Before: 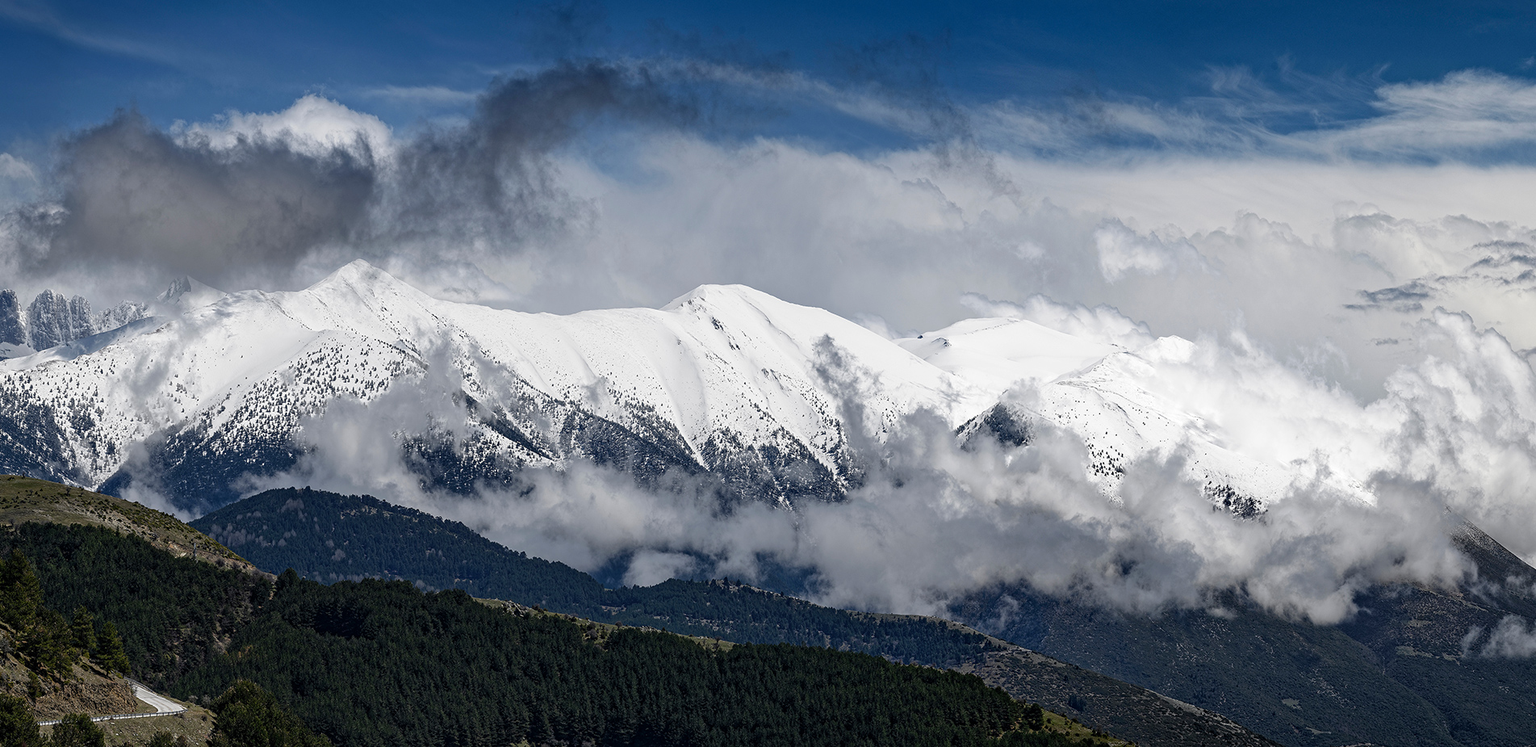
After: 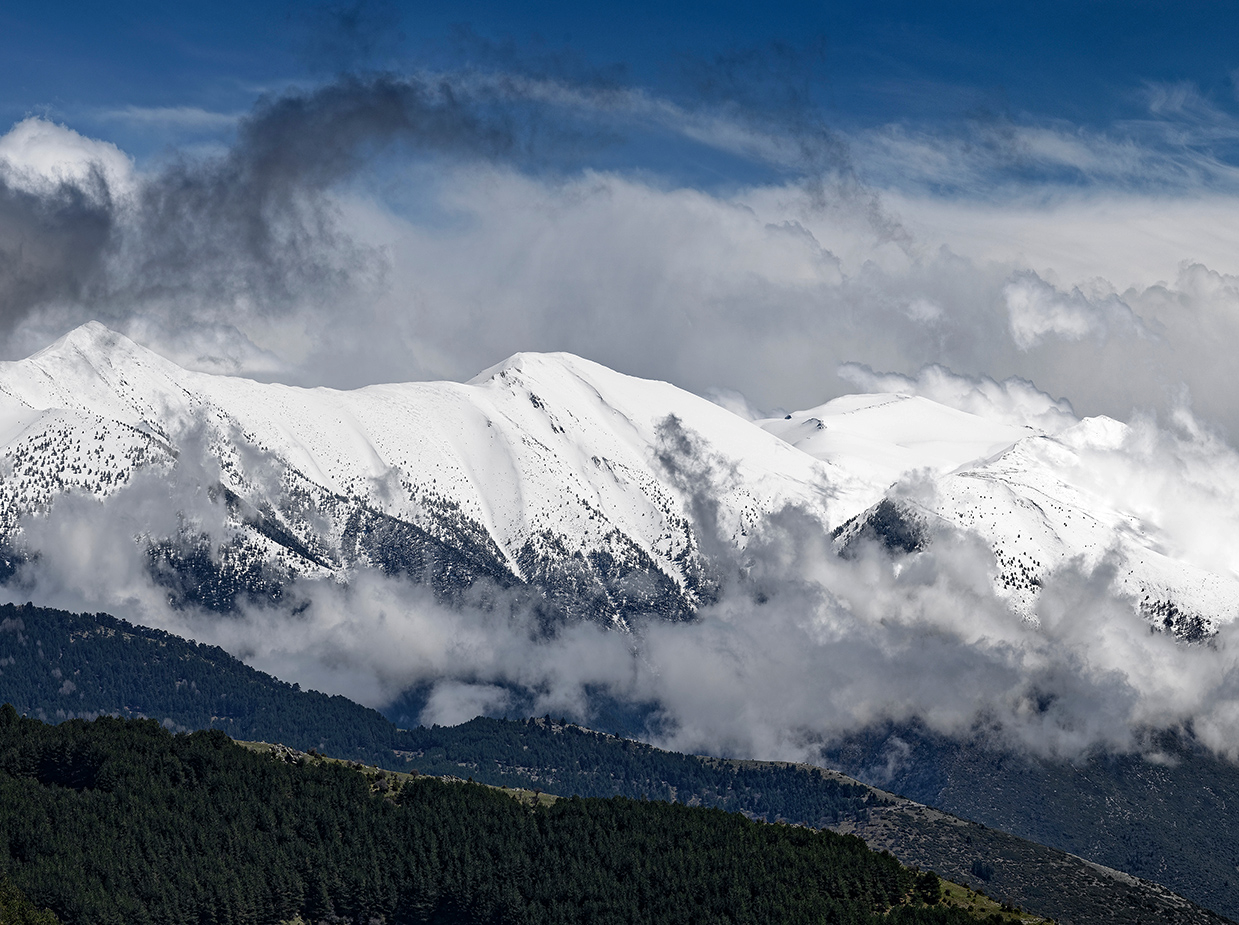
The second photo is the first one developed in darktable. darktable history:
crop and rotate: left 18.537%, right 16.332%
shadows and highlights: shadows 13.09, white point adjustment 1.26, soften with gaussian
